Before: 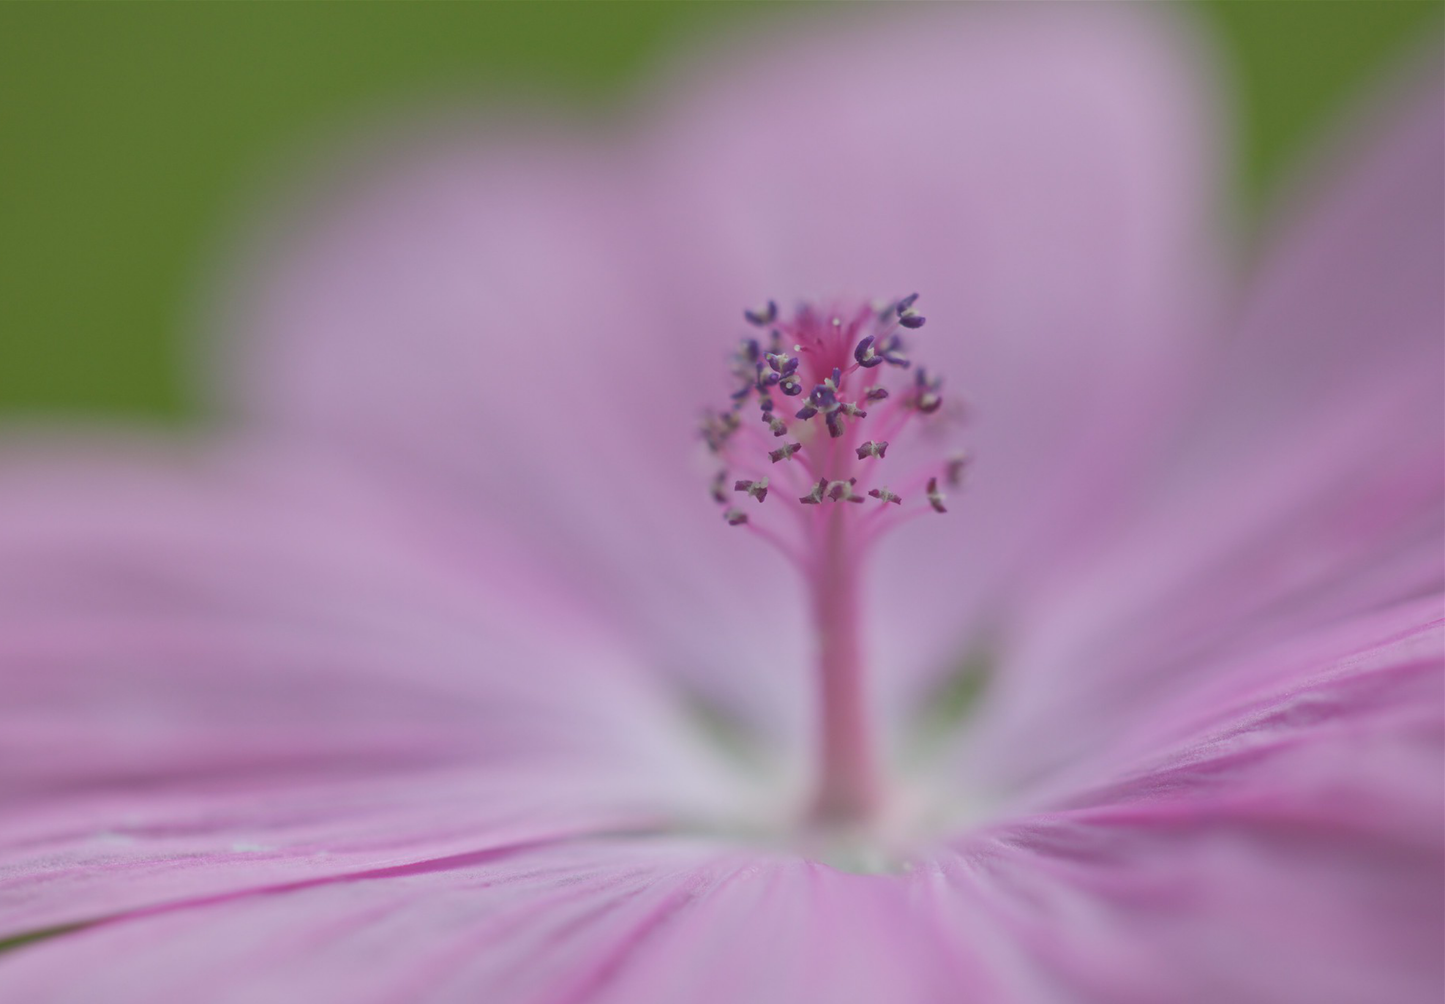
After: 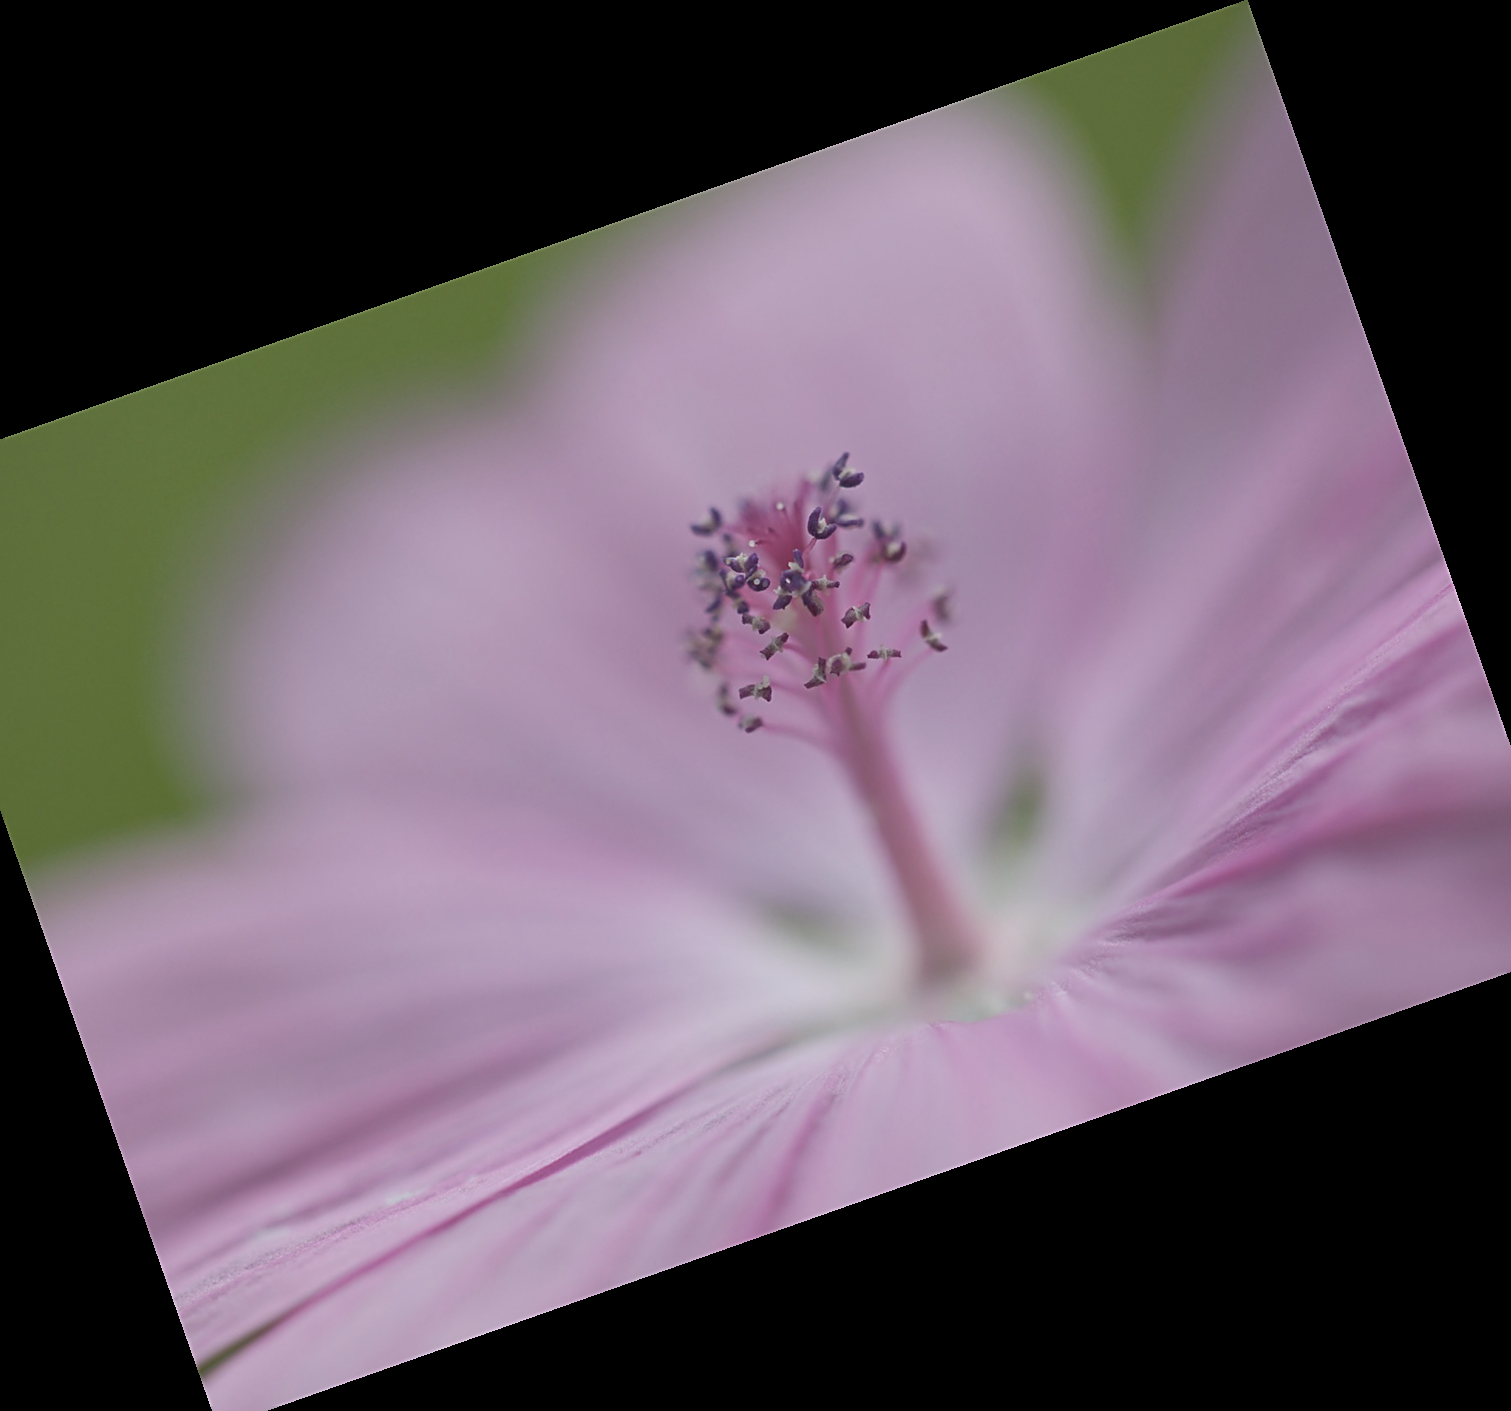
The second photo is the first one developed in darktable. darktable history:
color balance: output saturation 110%
contrast brightness saturation: contrast 0.1, saturation -0.3
sharpen: on, module defaults
crop and rotate: angle 19.43°, left 6.812%, right 4.125%, bottom 1.087%
